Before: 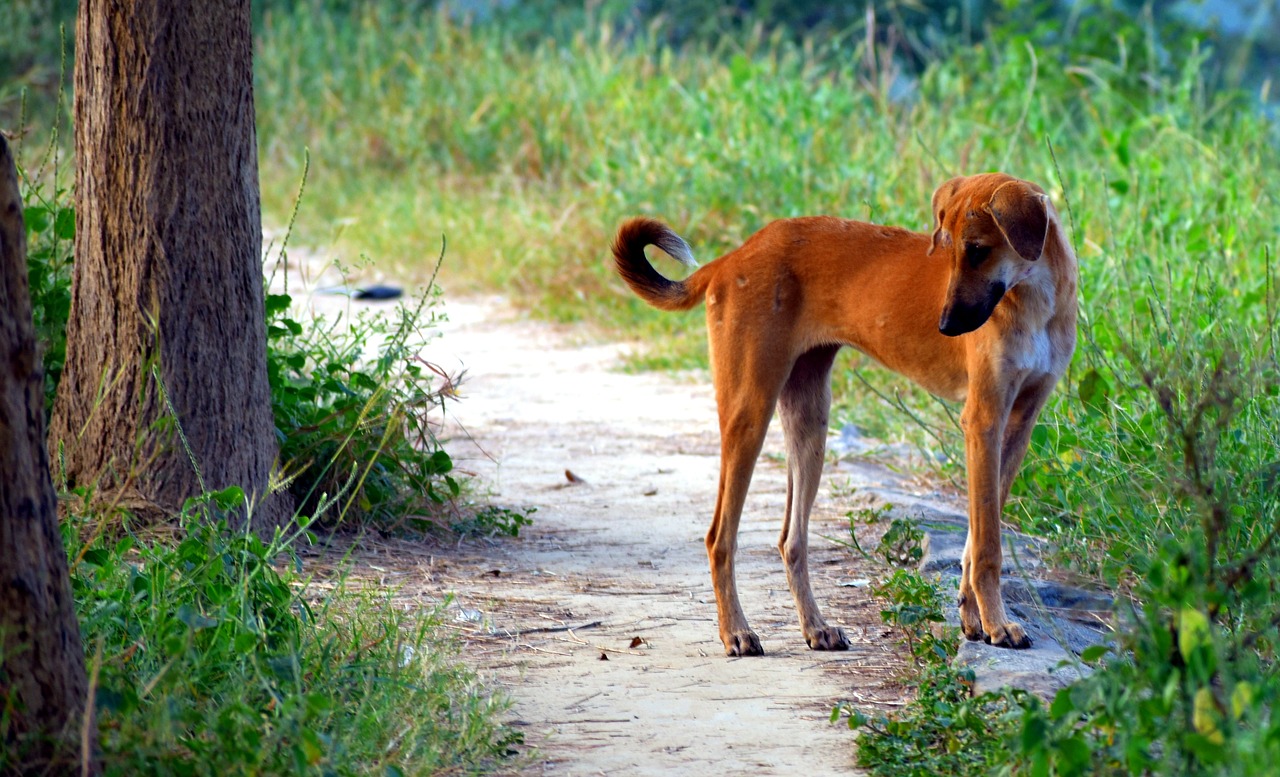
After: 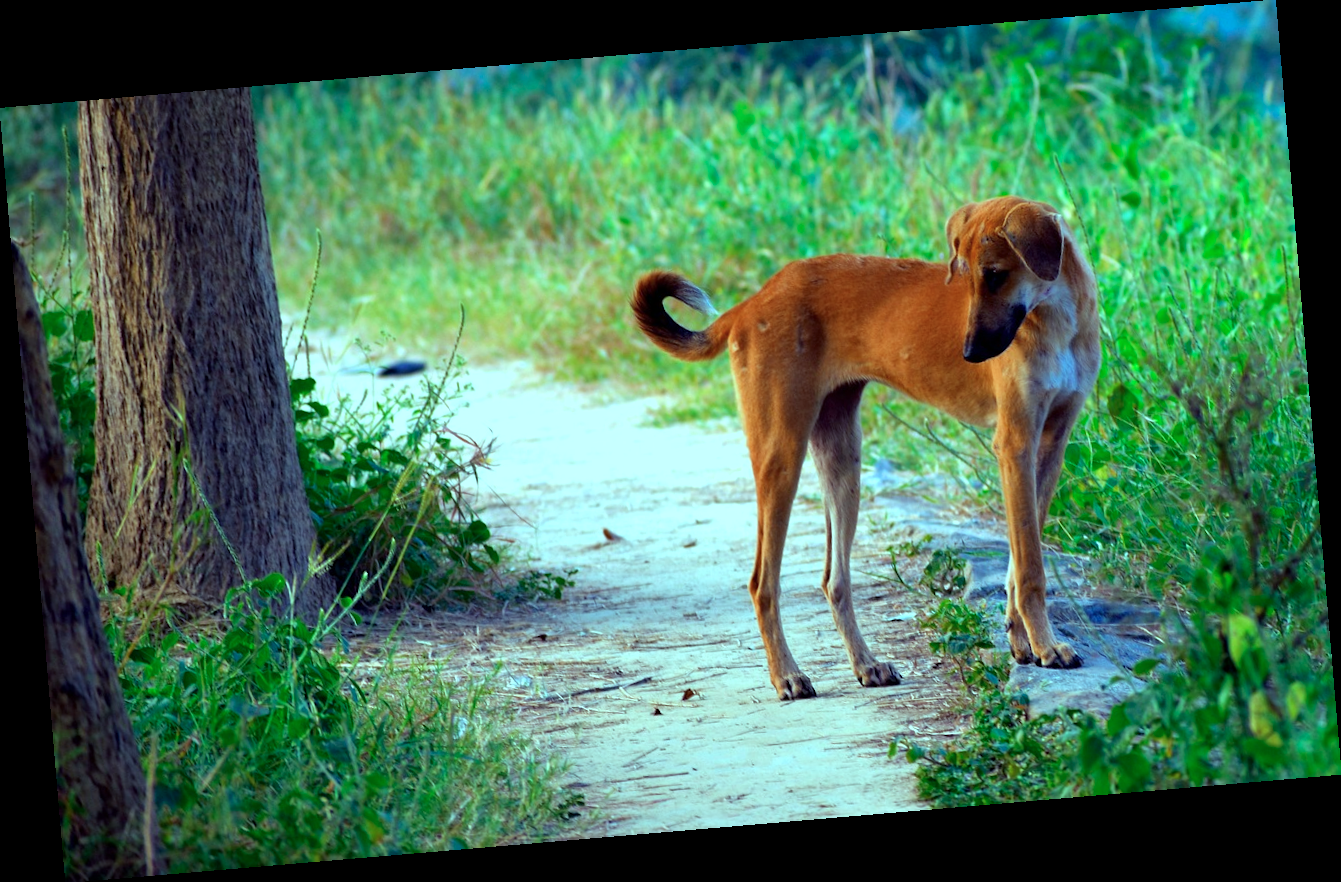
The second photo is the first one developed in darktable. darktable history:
rotate and perspective: rotation -4.86°, automatic cropping off
color balance rgb: shadows lift › chroma 7.23%, shadows lift › hue 246.48°, highlights gain › chroma 5.38%, highlights gain › hue 196.93°, white fulcrum 1 EV
